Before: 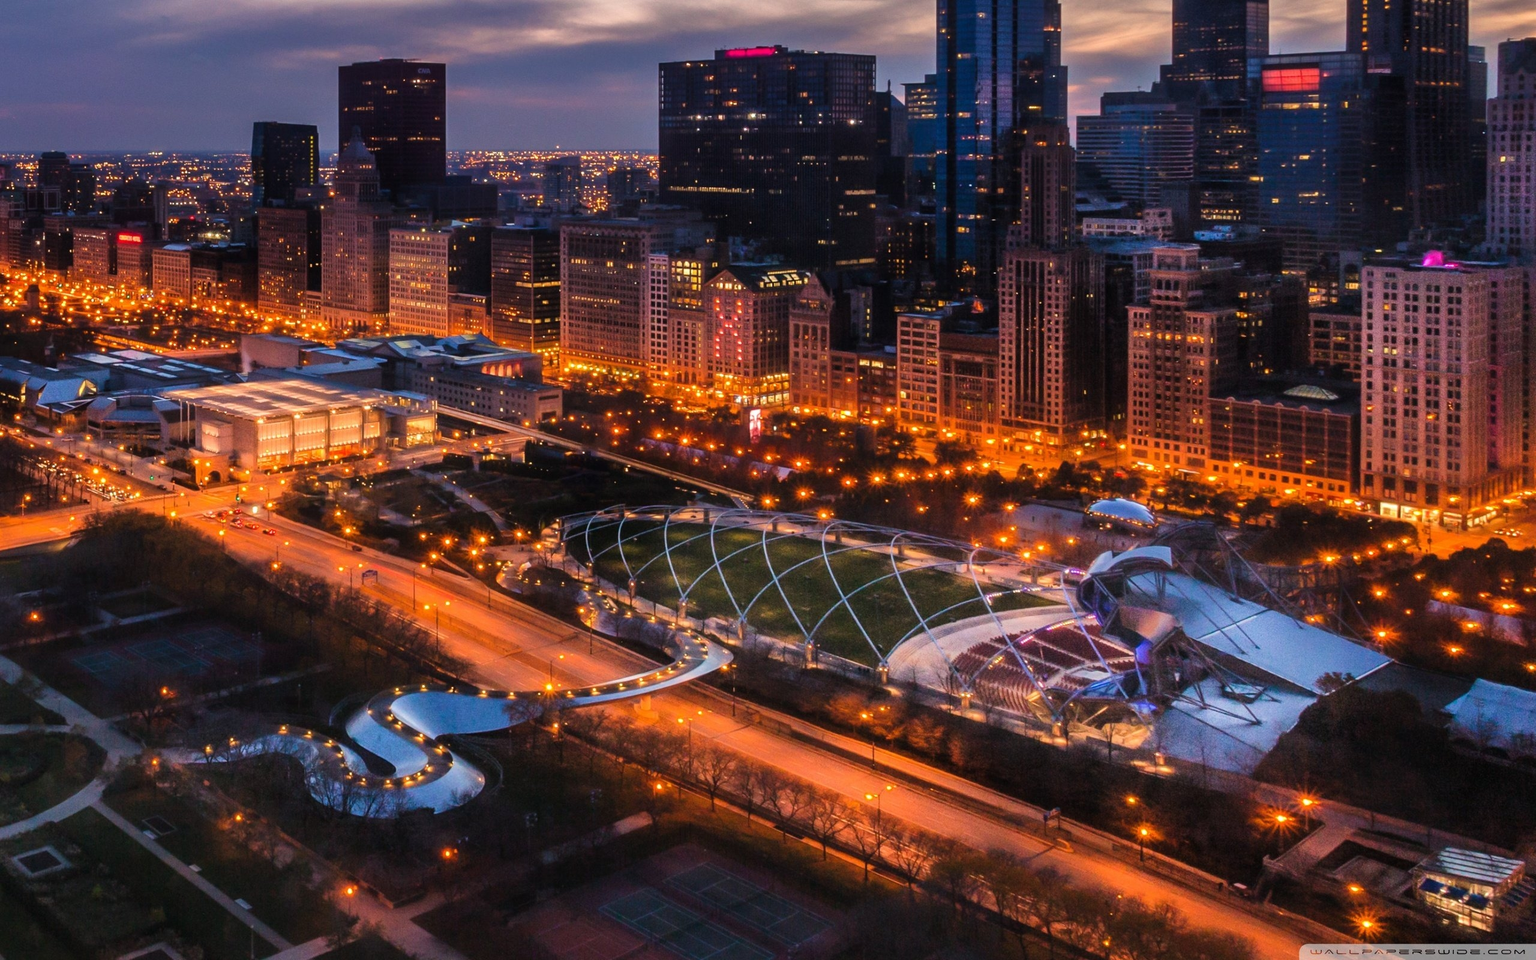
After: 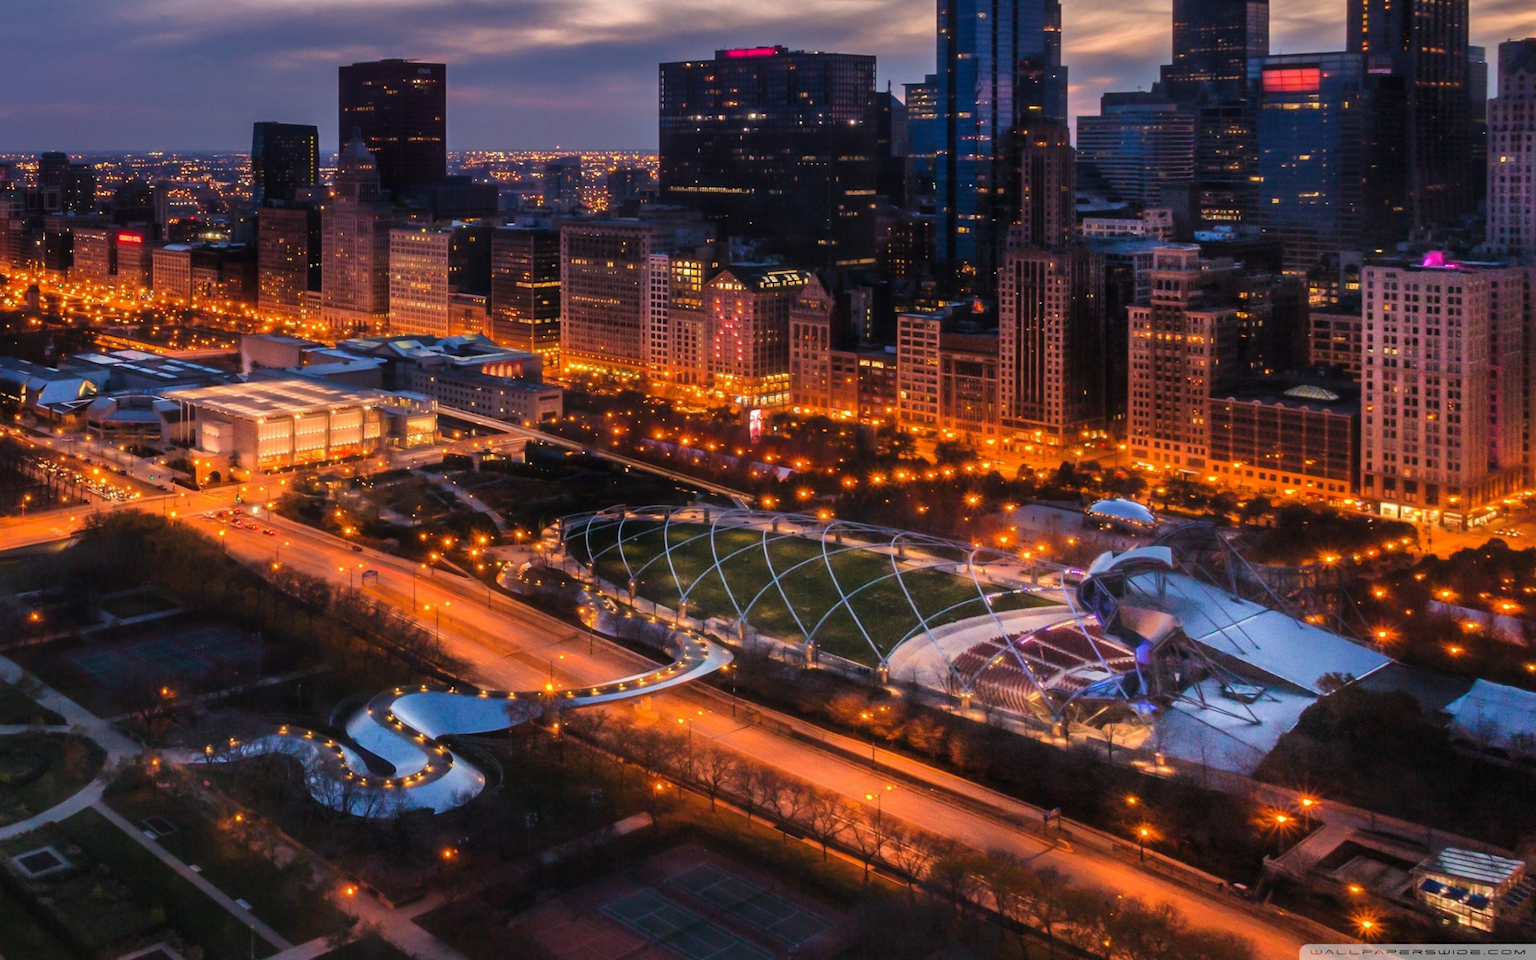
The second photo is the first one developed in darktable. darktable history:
contrast equalizer: octaves 7, y [[0.5 ×4, 0.467, 0.376], [0.5 ×6], [0.5 ×6], [0 ×6], [0 ×6]]
